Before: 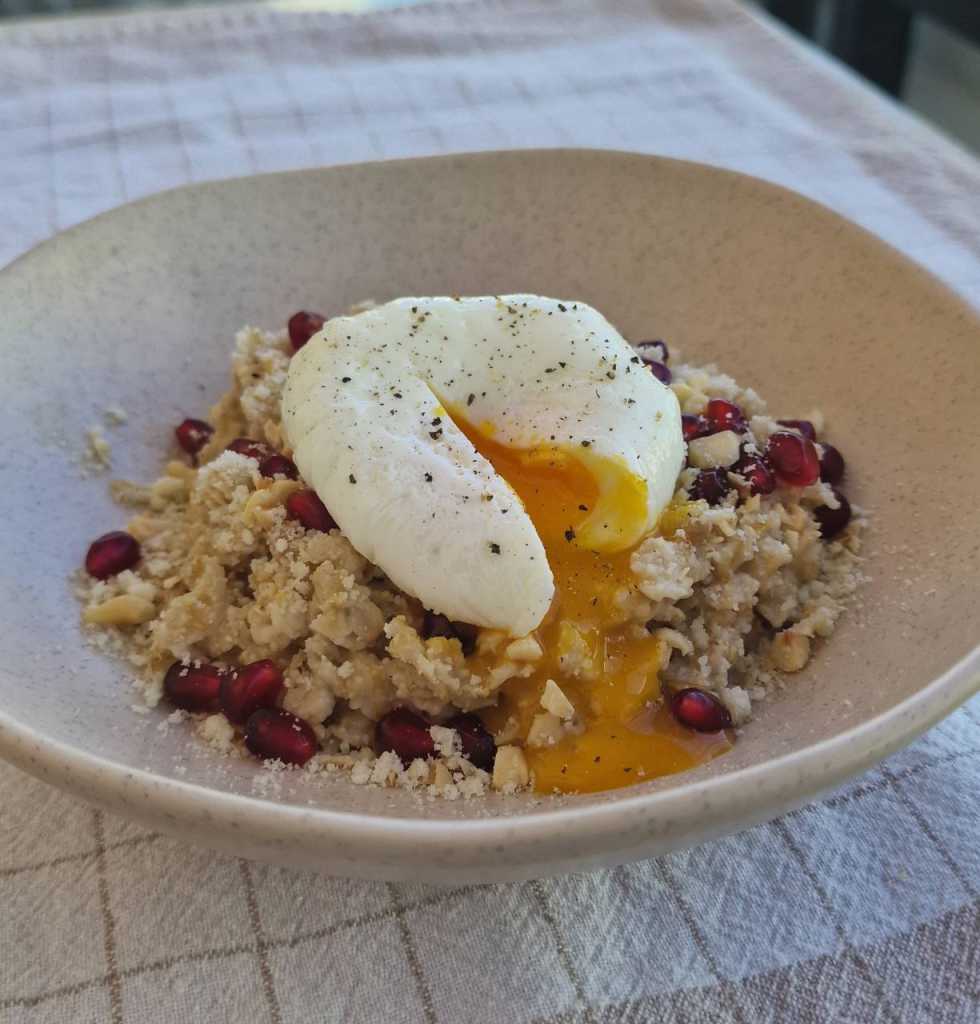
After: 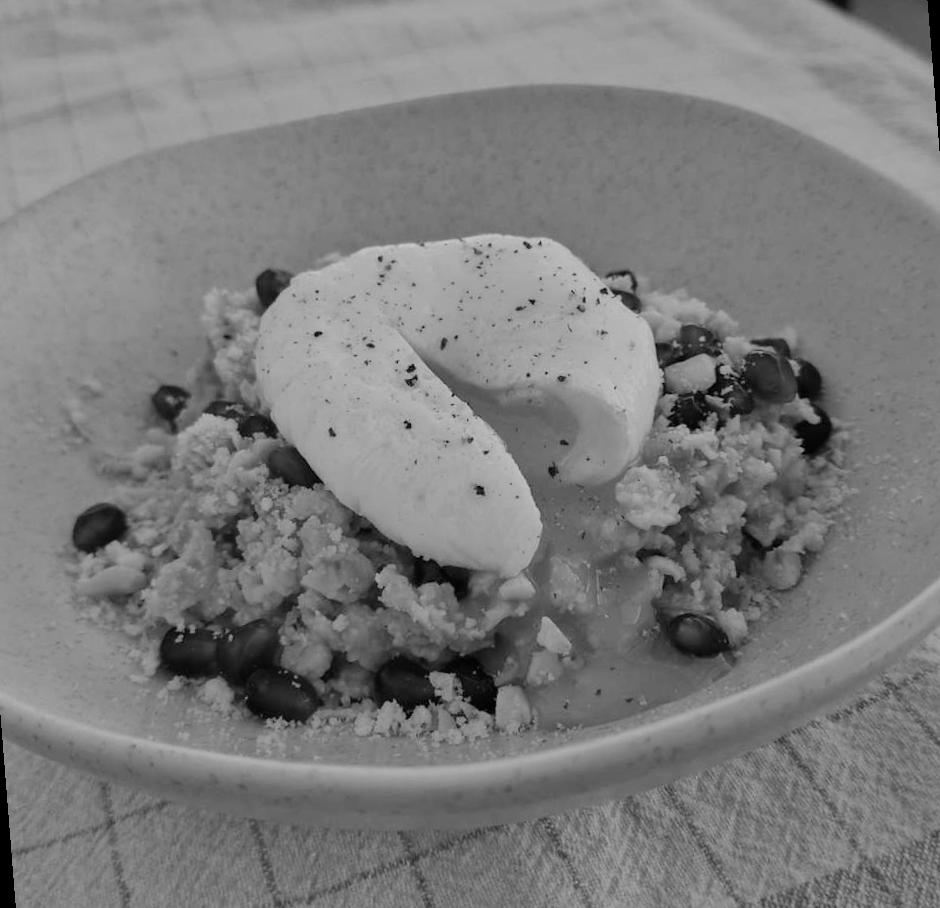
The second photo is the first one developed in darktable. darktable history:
rotate and perspective: rotation -4.57°, crop left 0.054, crop right 0.944, crop top 0.087, crop bottom 0.914
monochrome: a 73.58, b 64.21
filmic rgb: black relative exposure -7.82 EV, white relative exposure 4.29 EV, hardness 3.86, color science v6 (2022)
